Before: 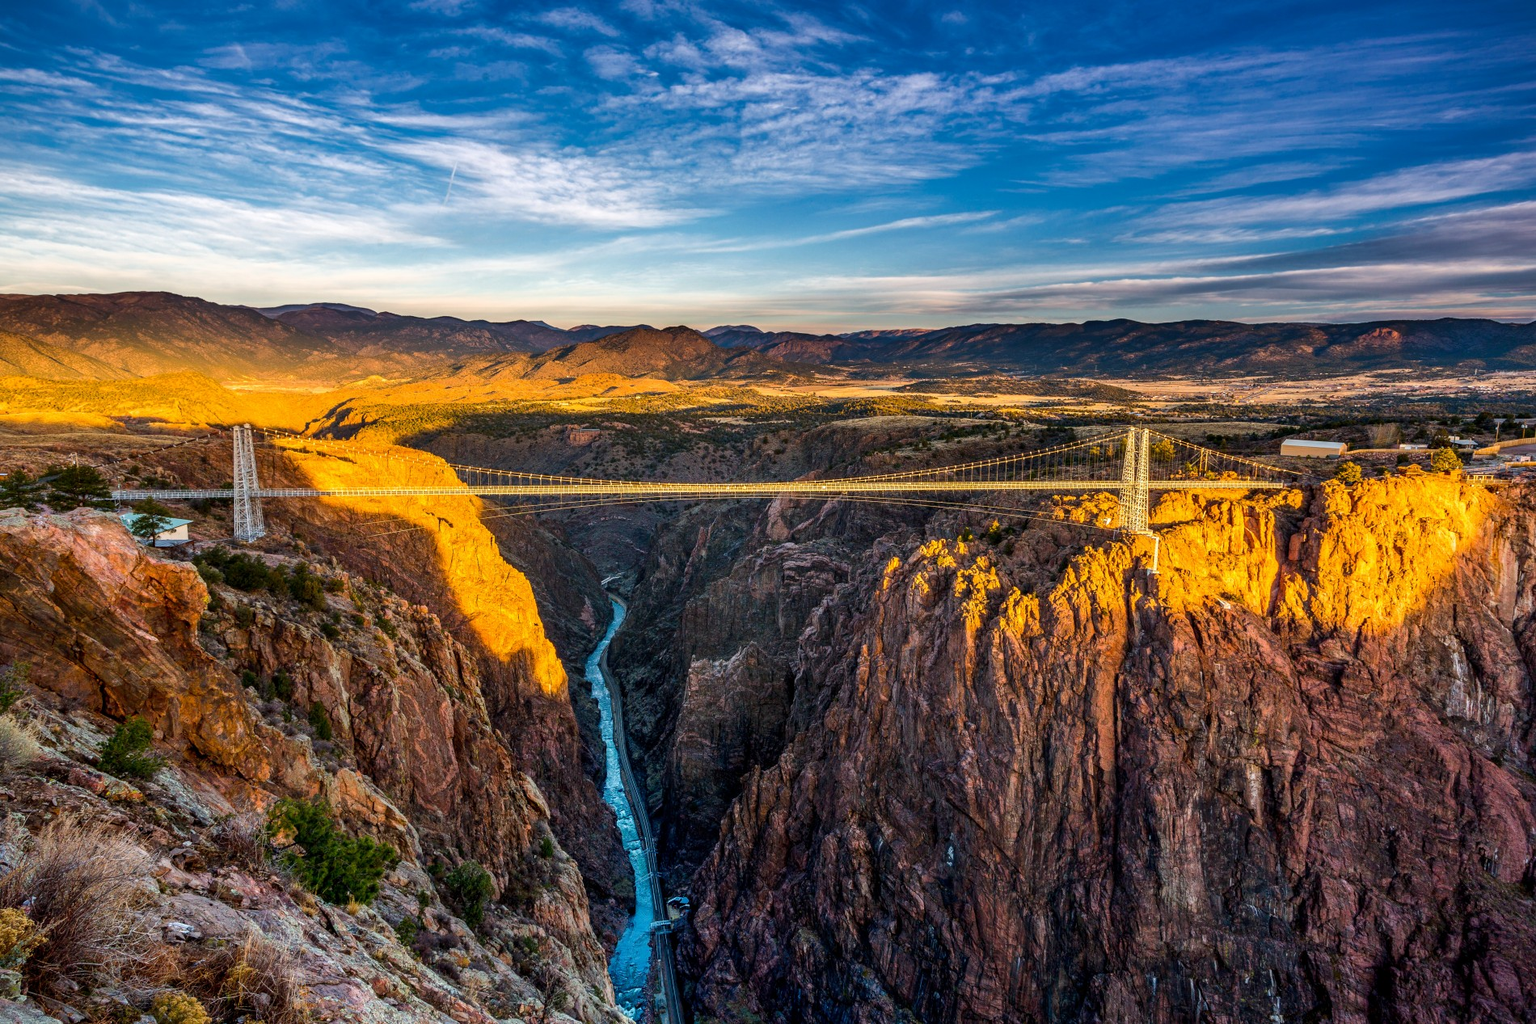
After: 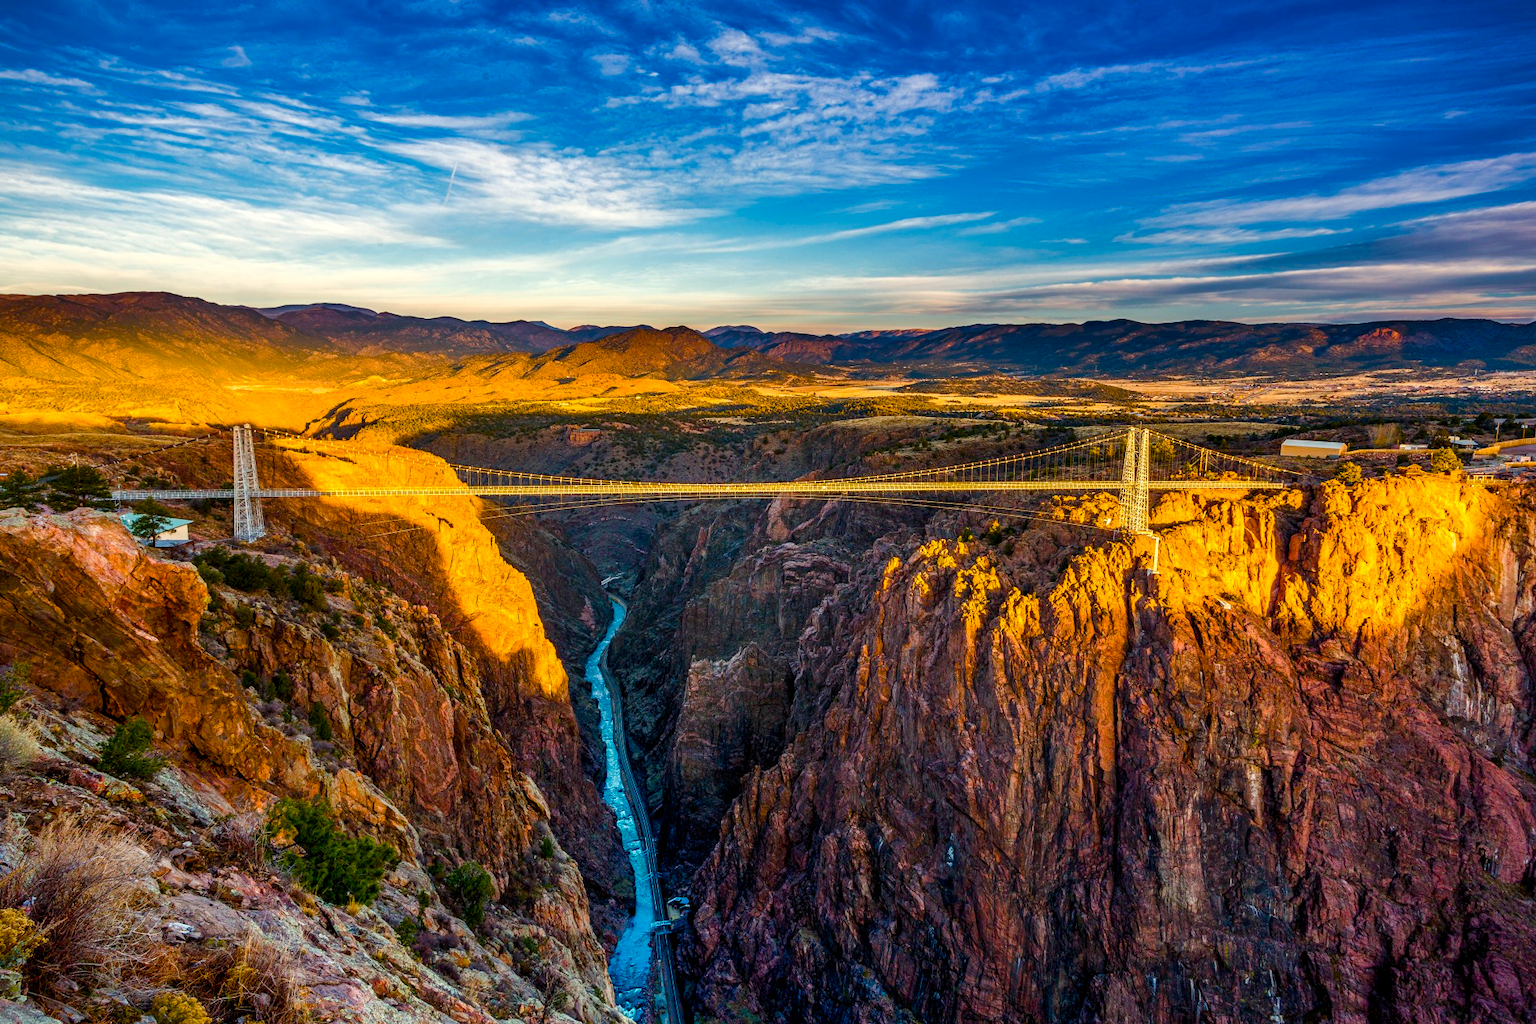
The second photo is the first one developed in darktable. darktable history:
color balance rgb: highlights gain › luminance 5.549%, highlights gain › chroma 2.638%, highlights gain › hue 92.65°, linear chroma grading › global chroma 3.485%, perceptual saturation grading › global saturation 27.021%, perceptual saturation grading › highlights -27.678%, perceptual saturation grading › mid-tones 15.727%, perceptual saturation grading › shadows 33.351%, global vibrance 20%
